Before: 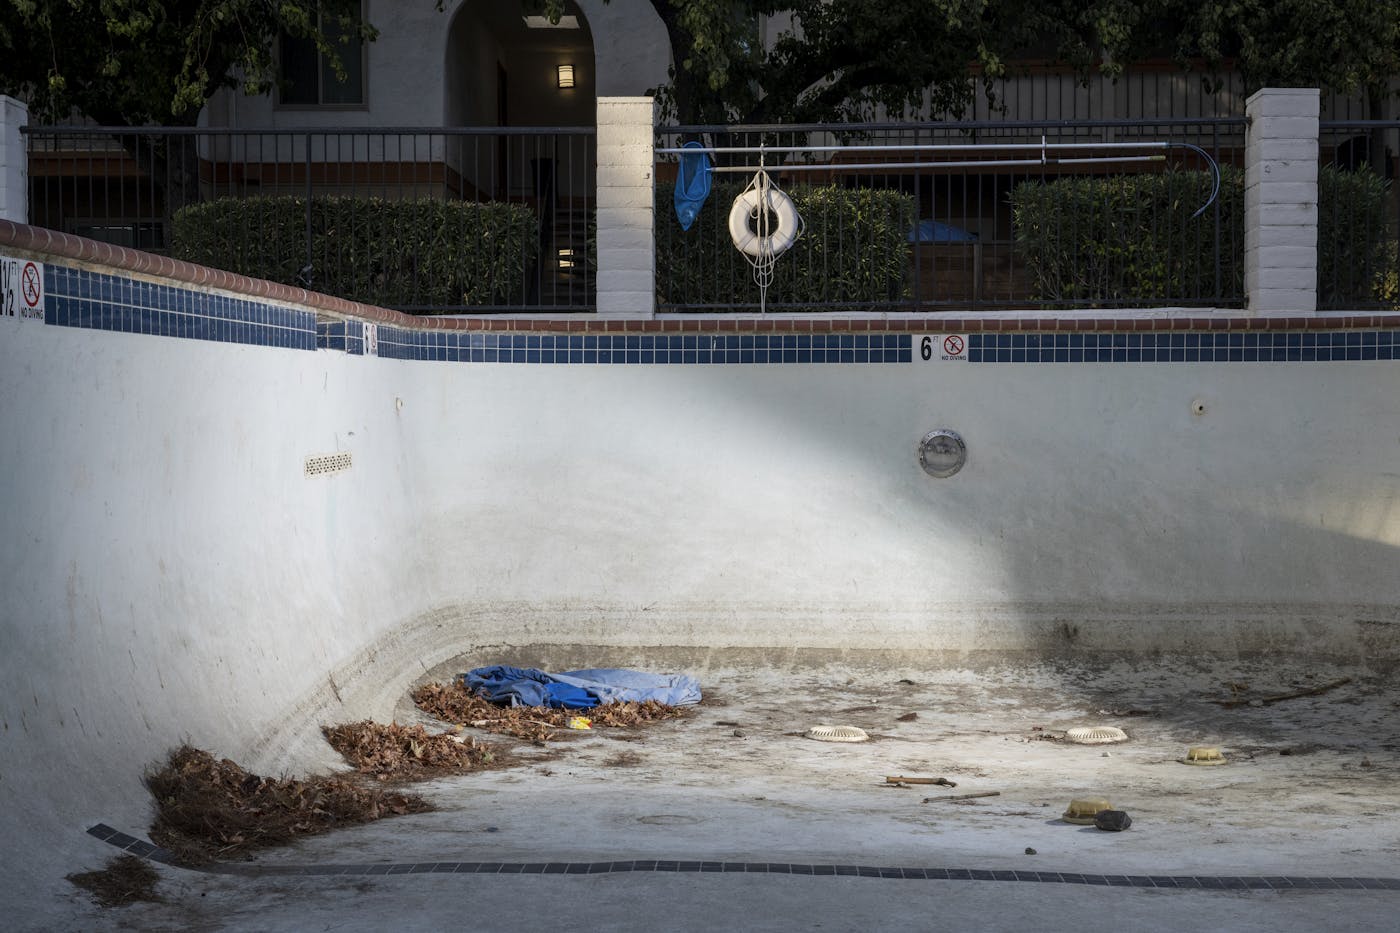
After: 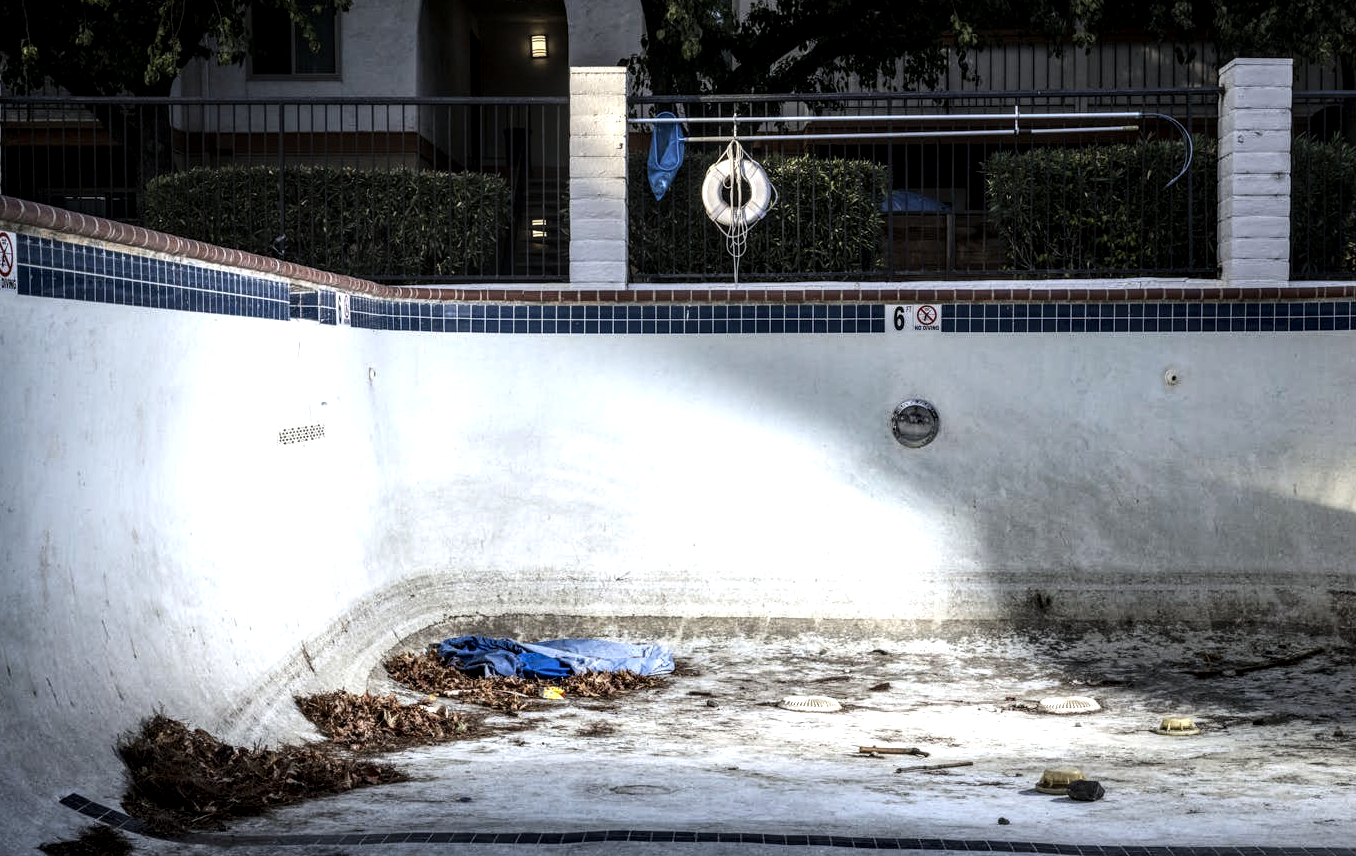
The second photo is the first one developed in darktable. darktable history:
white balance: red 0.976, blue 1.04
crop: left 1.964%, top 3.251%, right 1.122%, bottom 4.933%
local contrast: detail 154%
shadows and highlights: shadows 12, white point adjustment 1.2, highlights -0.36, soften with gaussian
tone equalizer: -8 EV -0.75 EV, -7 EV -0.7 EV, -6 EV -0.6 EV, -5 EV -0.4 EV, -3 EV 0.4 EV, -2 EV 0.6 EV, -1 EV 0.7 EV, +0 EV 0.75 EV, edges refinement/feathering 500, mask exposure compensation -1.57 EV, preserve details no
